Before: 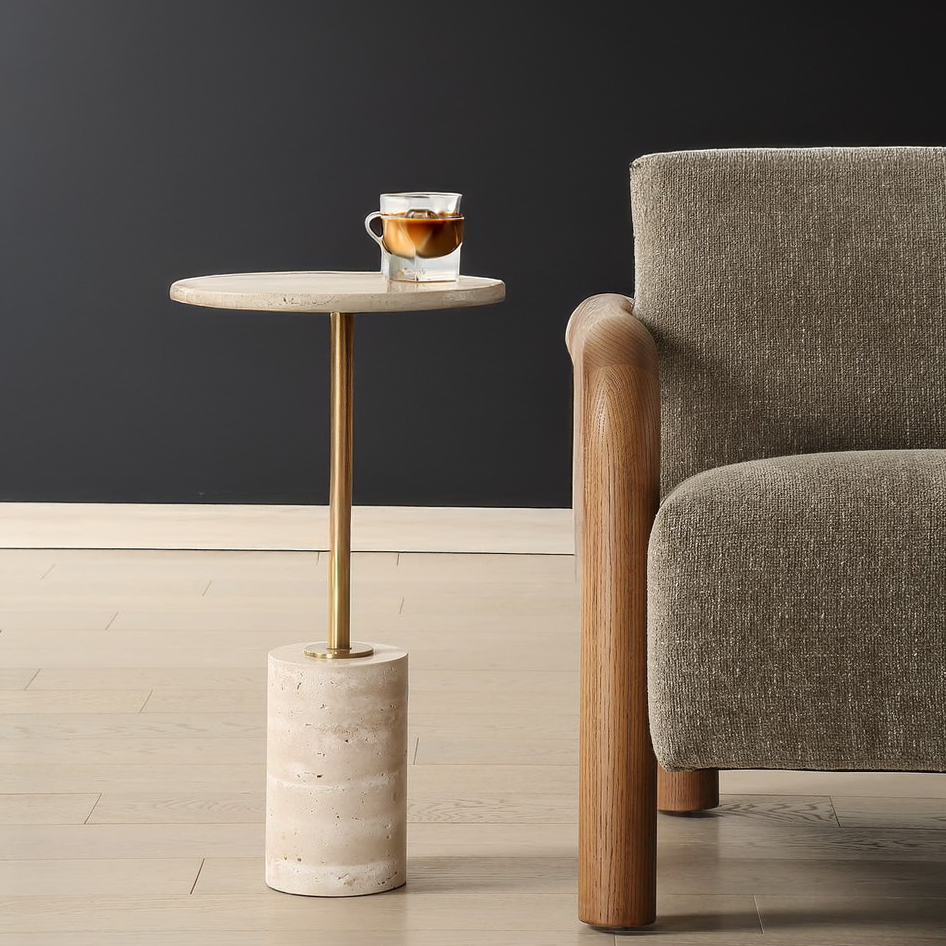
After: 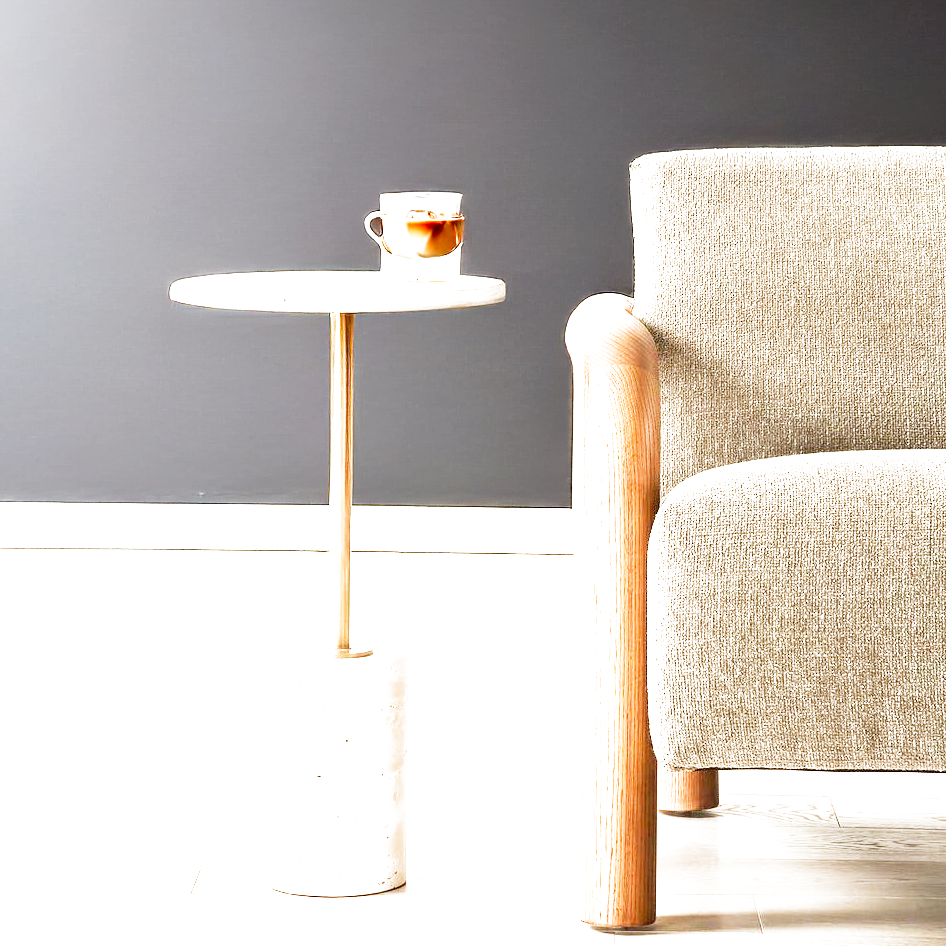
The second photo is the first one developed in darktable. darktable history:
exposure: black level correction 0, exposure 2.088 EV, compensate exposure bias true, compensate highlight preservation false
filmic rgb: middle gray luminance 10%, black relative exposure -8.61 EV, white relative exposure 3.3 EV, threshold 6 EV, target black luminance 0%, hardness 5.2, latitude 44.69%, contrast 1.302, highlights saturation mix 5%, shadows ↔ highlights balance 24.64%, add noise in highlights 0, preserve chrominance no, color science v3 (2019), use custom middle-gray values true, iterations of high-quality reconstruction 0, contrast in highlights soft, enable highlight reconstruction true
